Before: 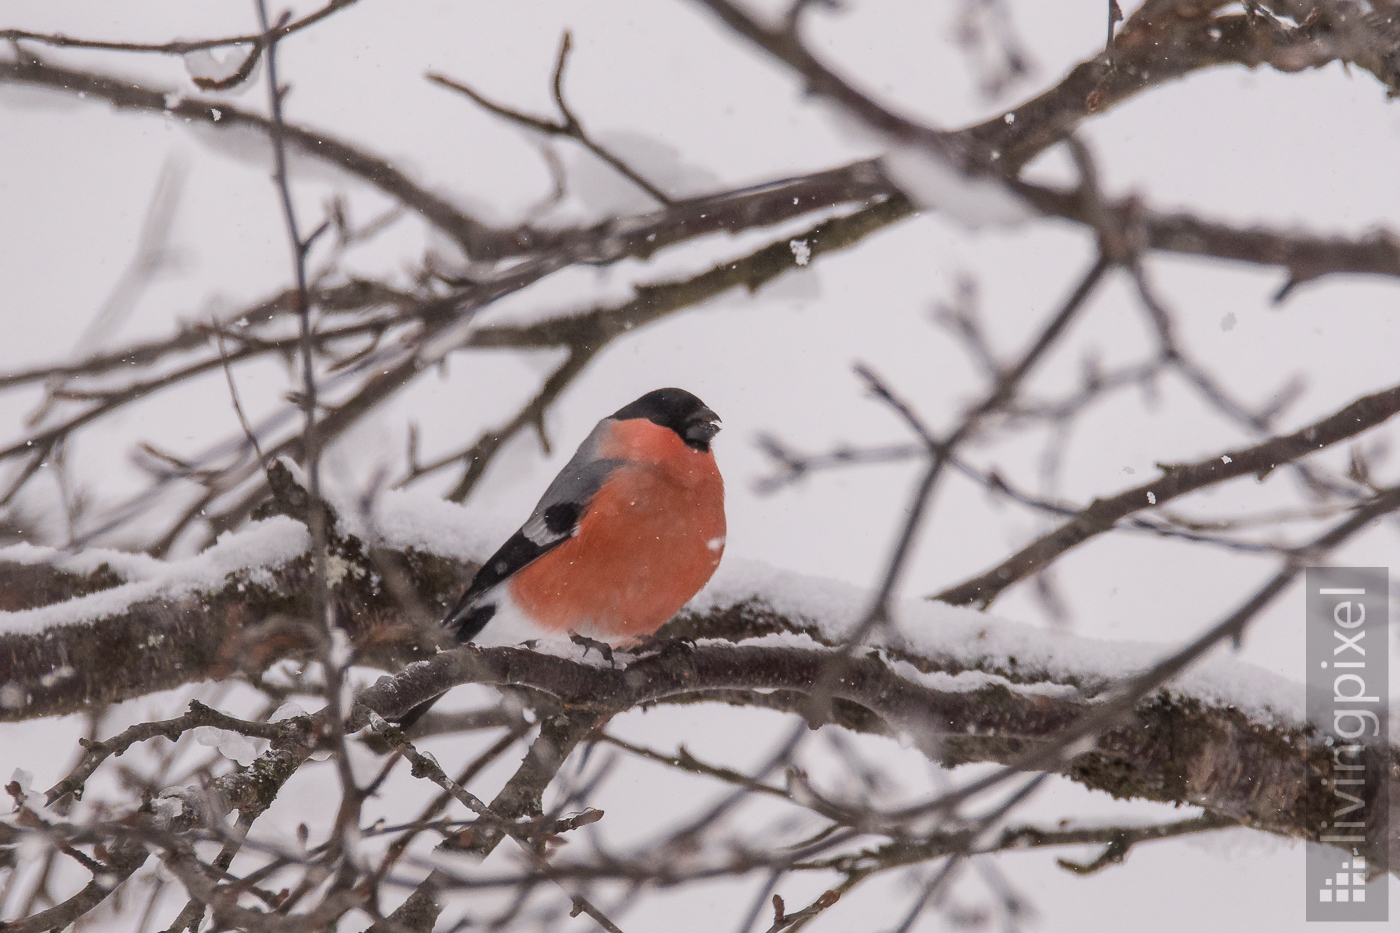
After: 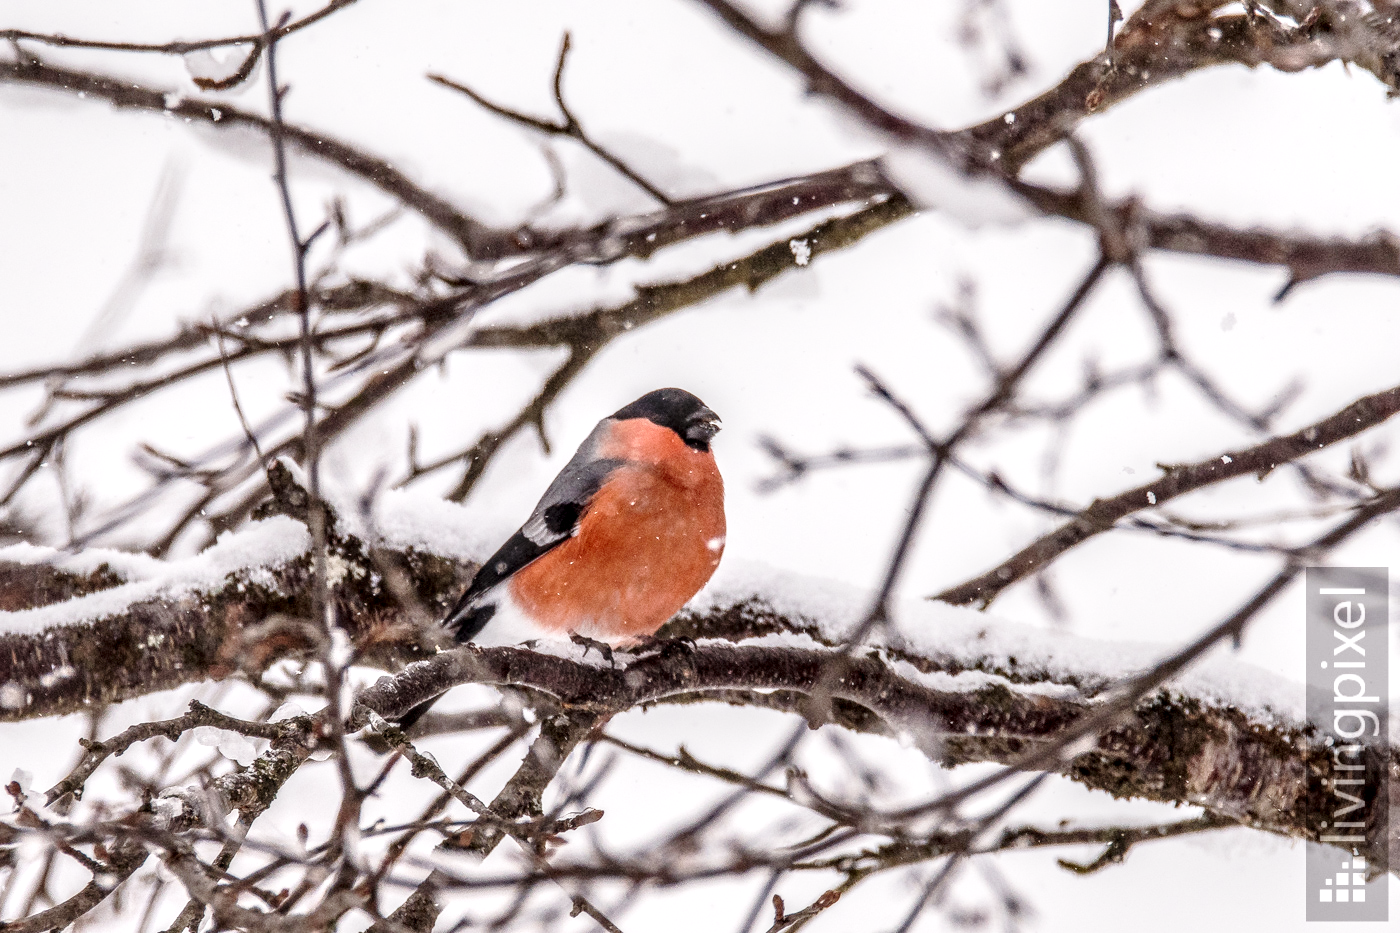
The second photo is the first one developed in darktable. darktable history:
base curve: curves: ch0 [(0, 0) (0.028, 0.03) (0.121, 0.232) (0.46, 0.748) (0.859, 0.968) (1, 1)], preserve colors none
local contrast: highlights 0%, shadows 0%, detail 182%
